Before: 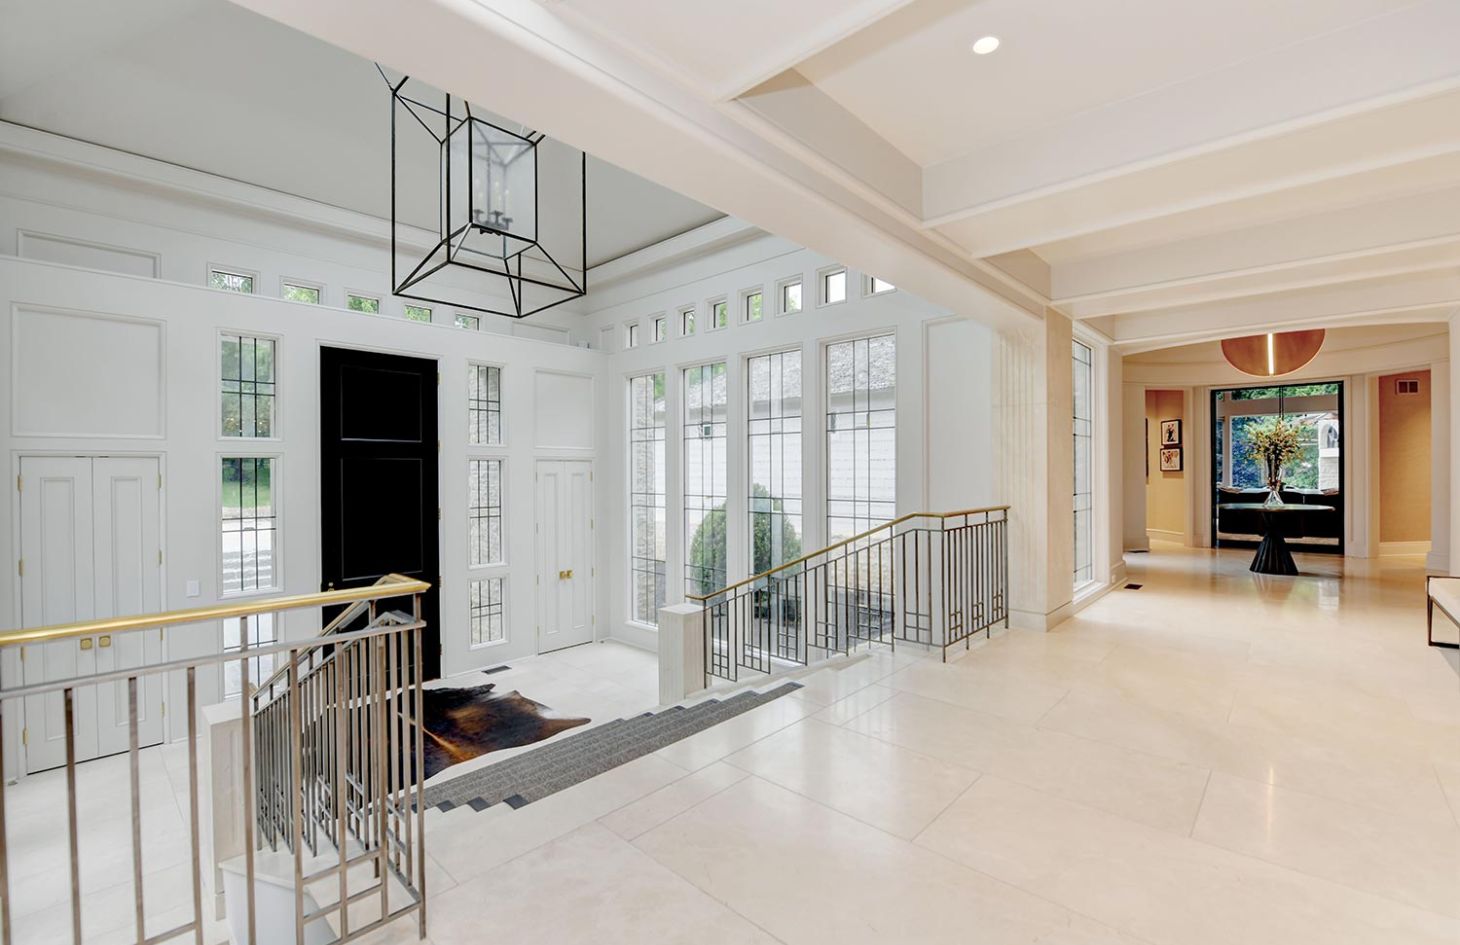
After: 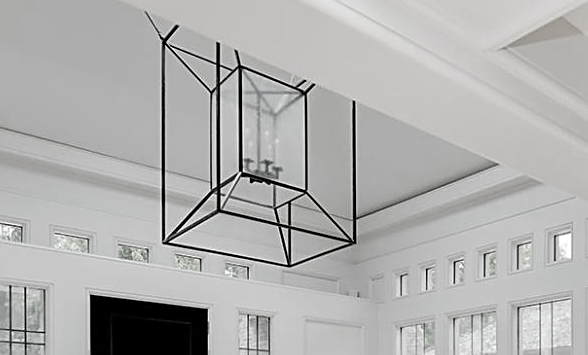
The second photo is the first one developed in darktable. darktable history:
sharpen: on, module defaults
color correction: highlights b* 0.042, saturation 0.2
crop: left 15.795%, top 5.423%, right 43.87%, bottom 56.914%
